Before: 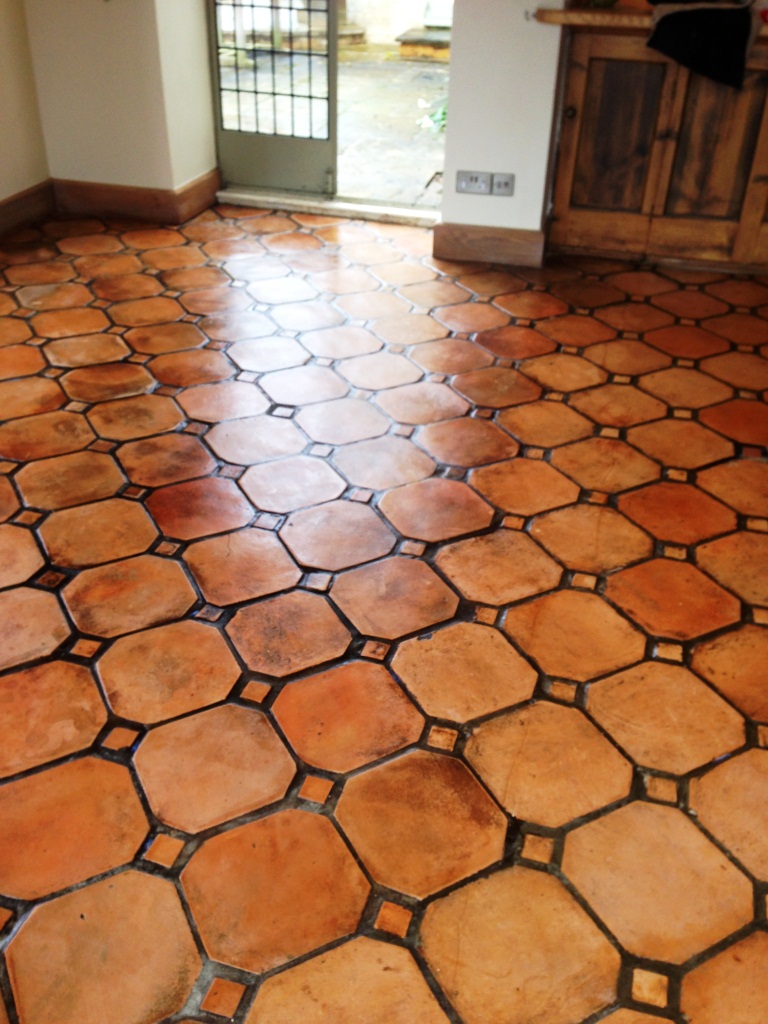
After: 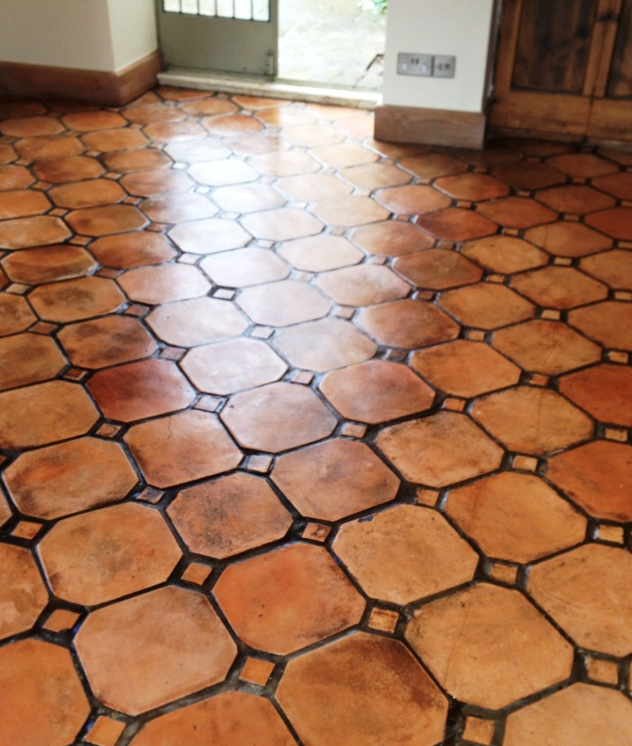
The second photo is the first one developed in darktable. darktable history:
crop: left 7.753%, top 11.621%, right 9.94%, bottom 15.447%
color zones: curves: ch1 [(0, 0.469) (0.001, 0.469) (0.12, 0.446) (0.248, 0.469) (0.5, 0.5) (0.748, 0.5) (0.999, 0.469) (1, 0.469)]
